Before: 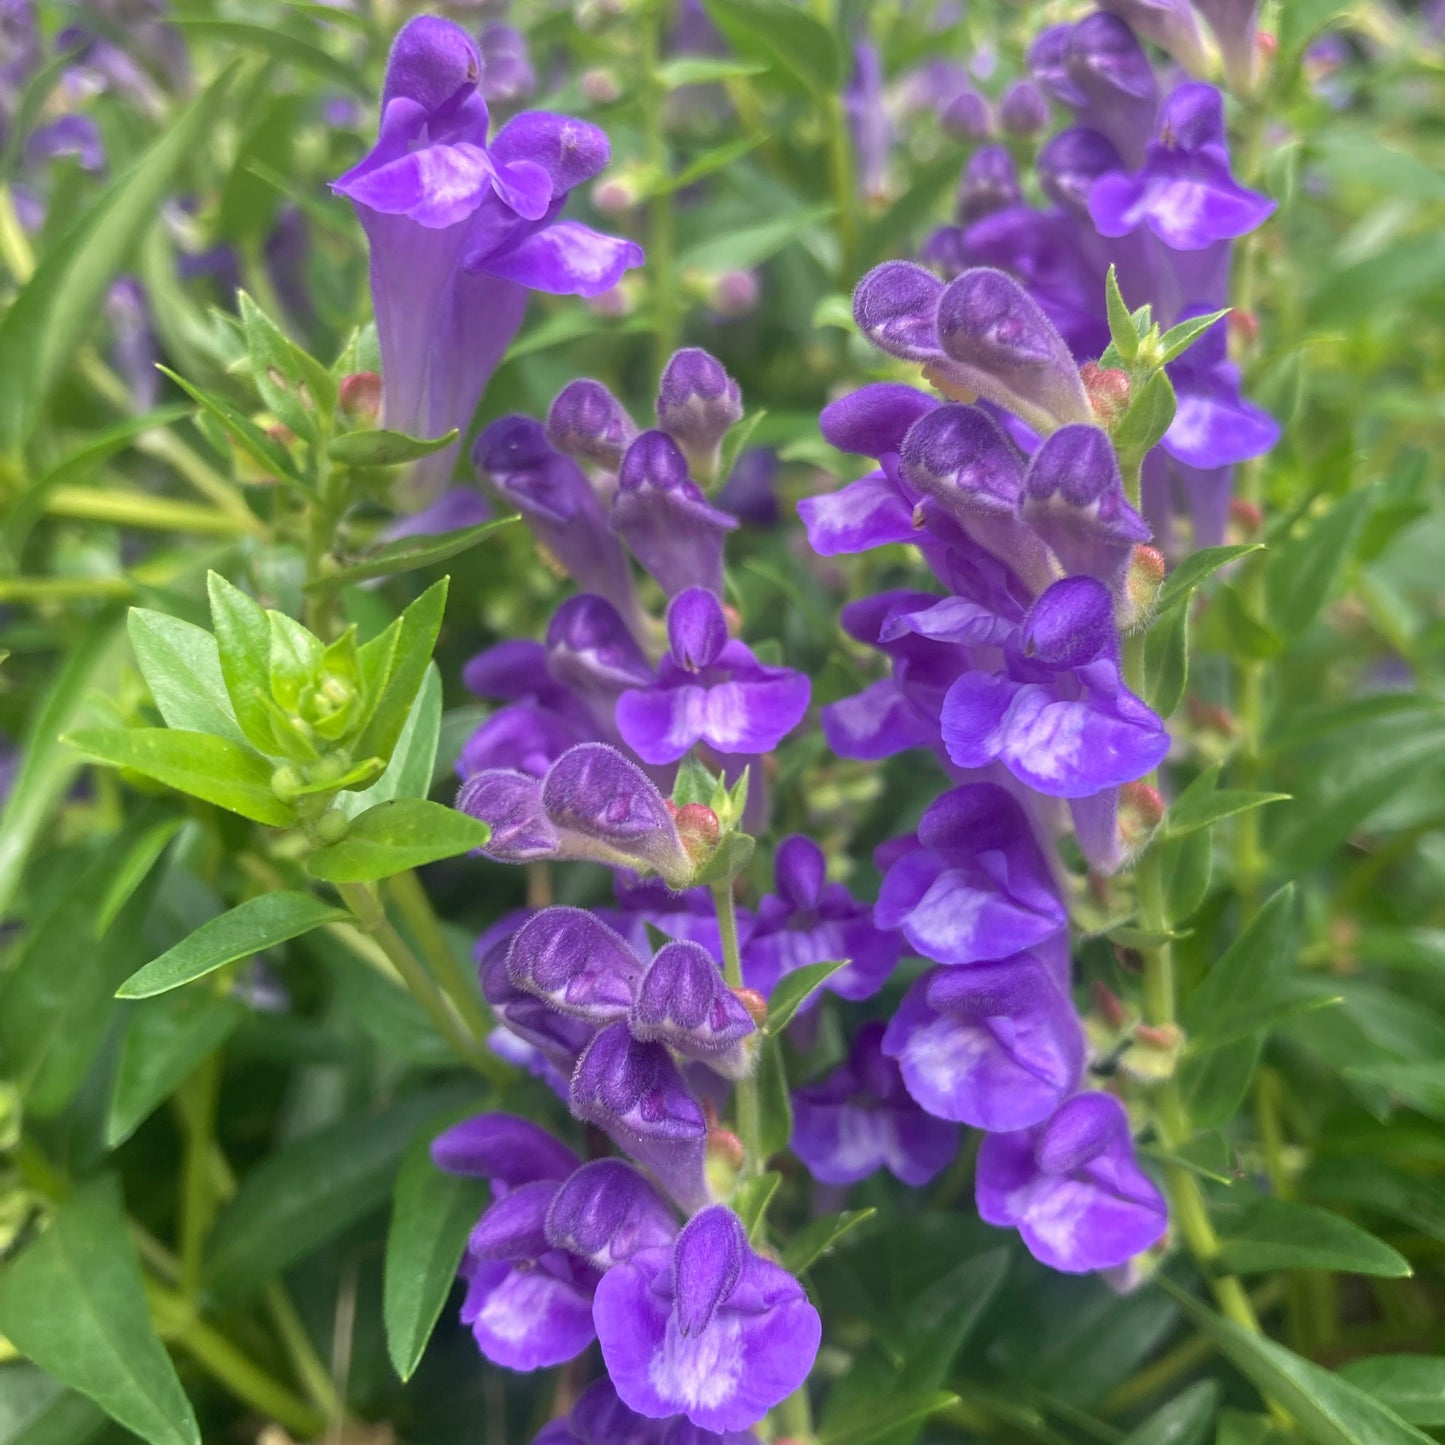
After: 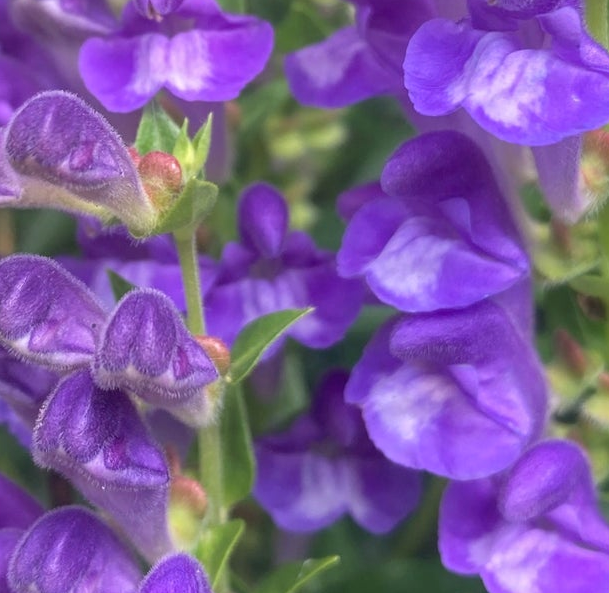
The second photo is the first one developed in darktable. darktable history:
crop: left 37.221%, top 45.169%, right 20.63%, bottom 13.777%
shadows and highlights: shadows 60, soften with gaussian
